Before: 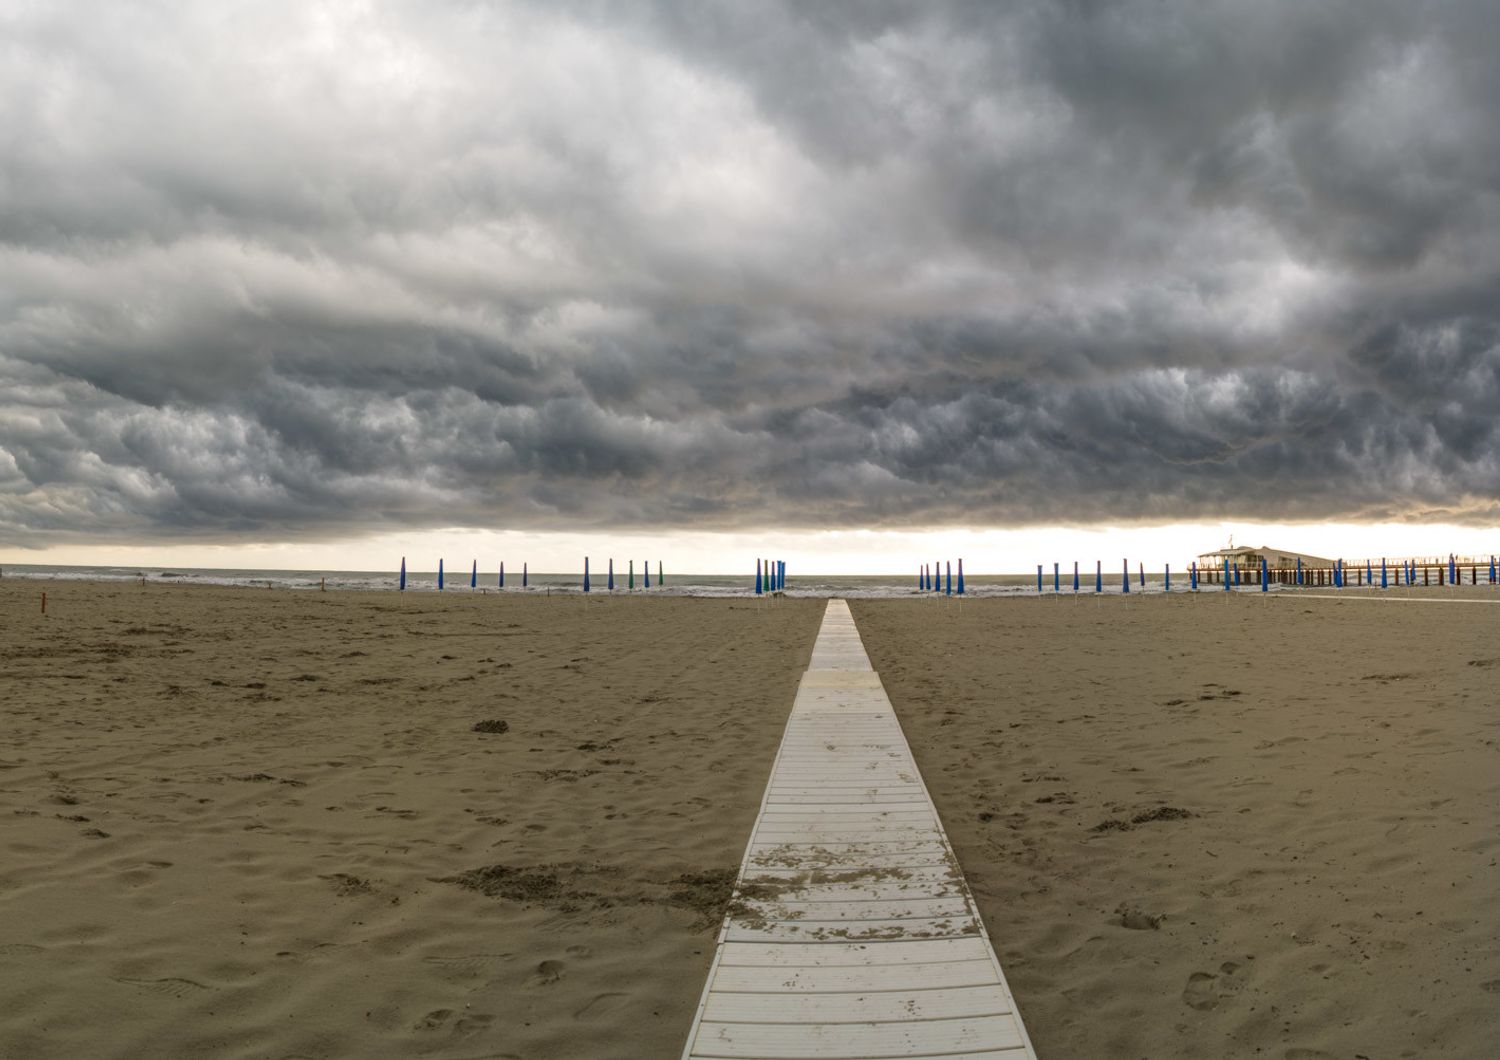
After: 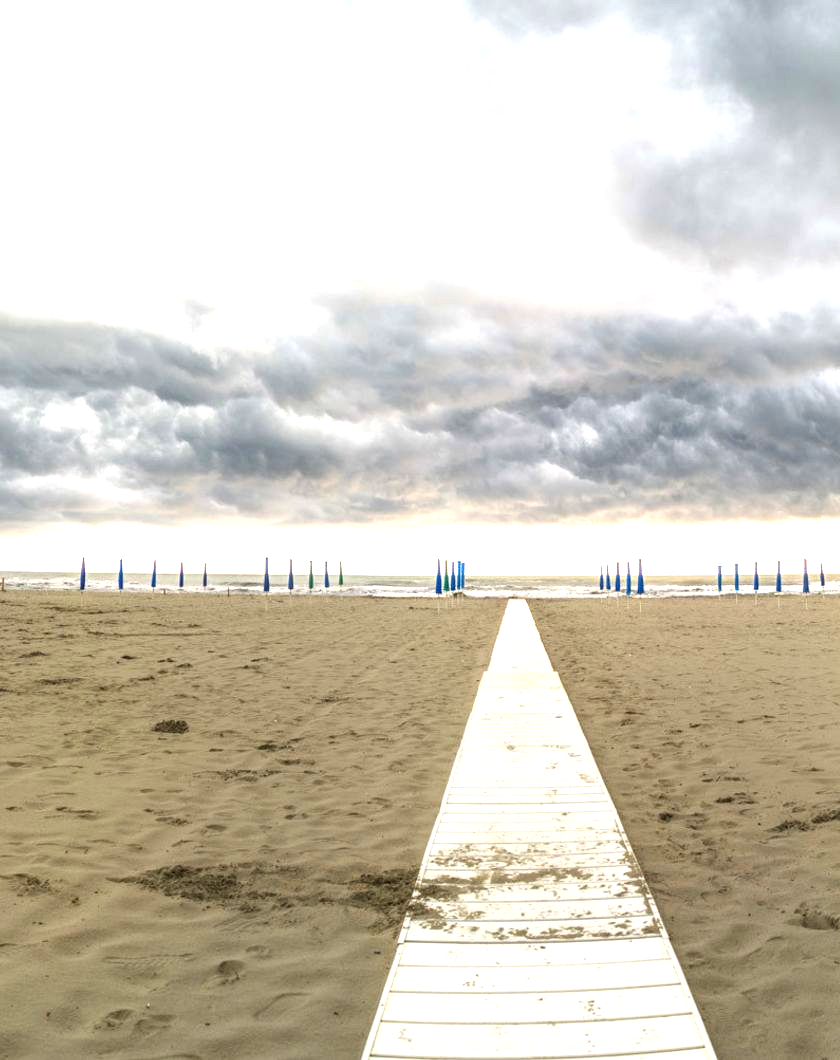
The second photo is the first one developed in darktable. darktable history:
exposure: black level correction 0, exposure 0.95 EV, compensate exposure bias true, compensate highlight preservation false
crop: left 21.382%, right 22.578%
tone equalizer: -8 EV -0.713 EV, -7 EV -0.695 EV, -6 EV -0.588 EV, -5 EV -0.404 EV, -3 EV 0.395 EV, -2 EV 0.6 EV, -1 EV 0.699 EV, +0 EV 0.763 EV
